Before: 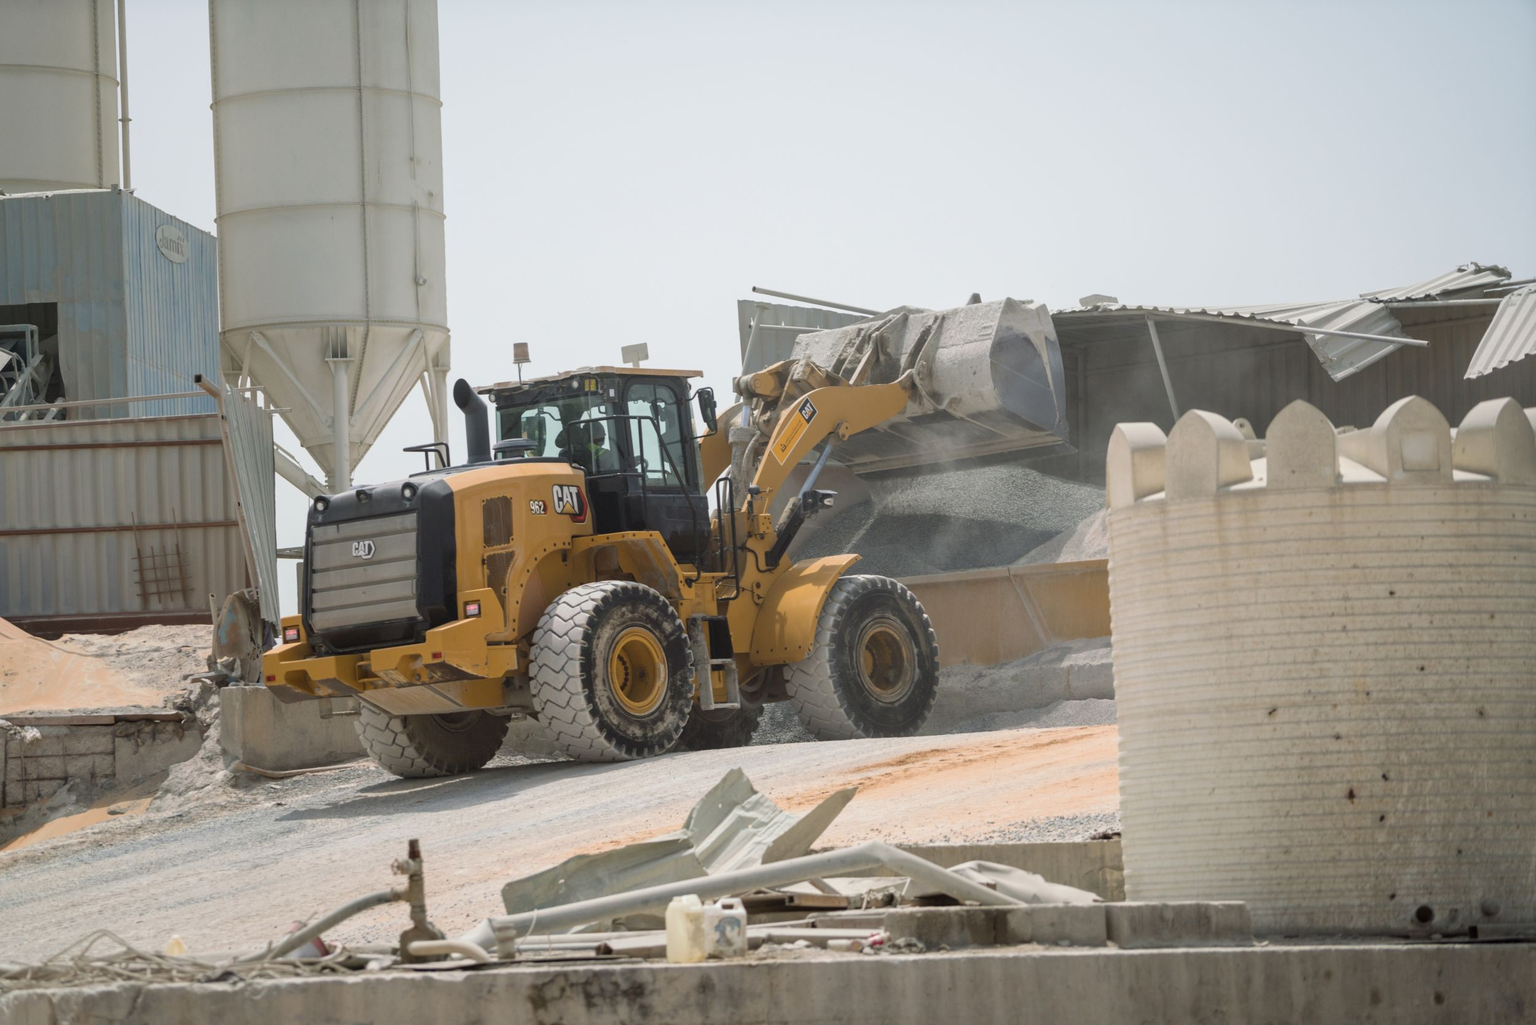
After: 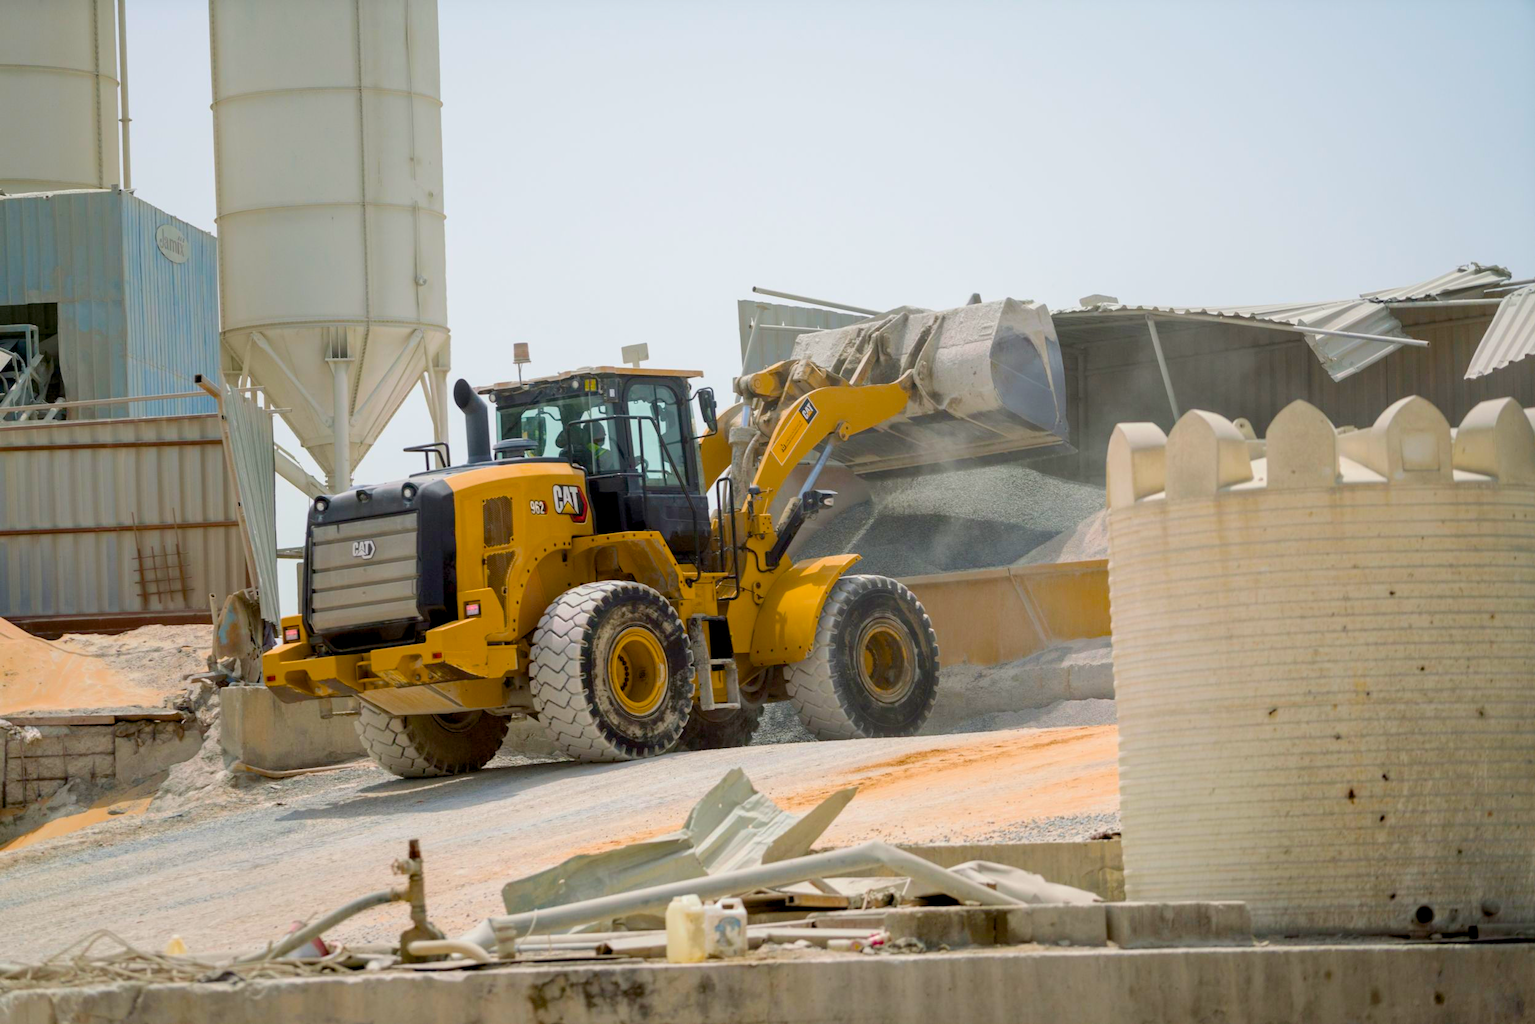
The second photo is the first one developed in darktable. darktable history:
color balance rgb: global offset › luminance -1.426%, perceptual saturation grading › global saturation 19.756%, perceptual brilliance grading › mid-tones 9.36%, perceptual brilliance grading › shadows 14.666%, global vibrance 45.537%
